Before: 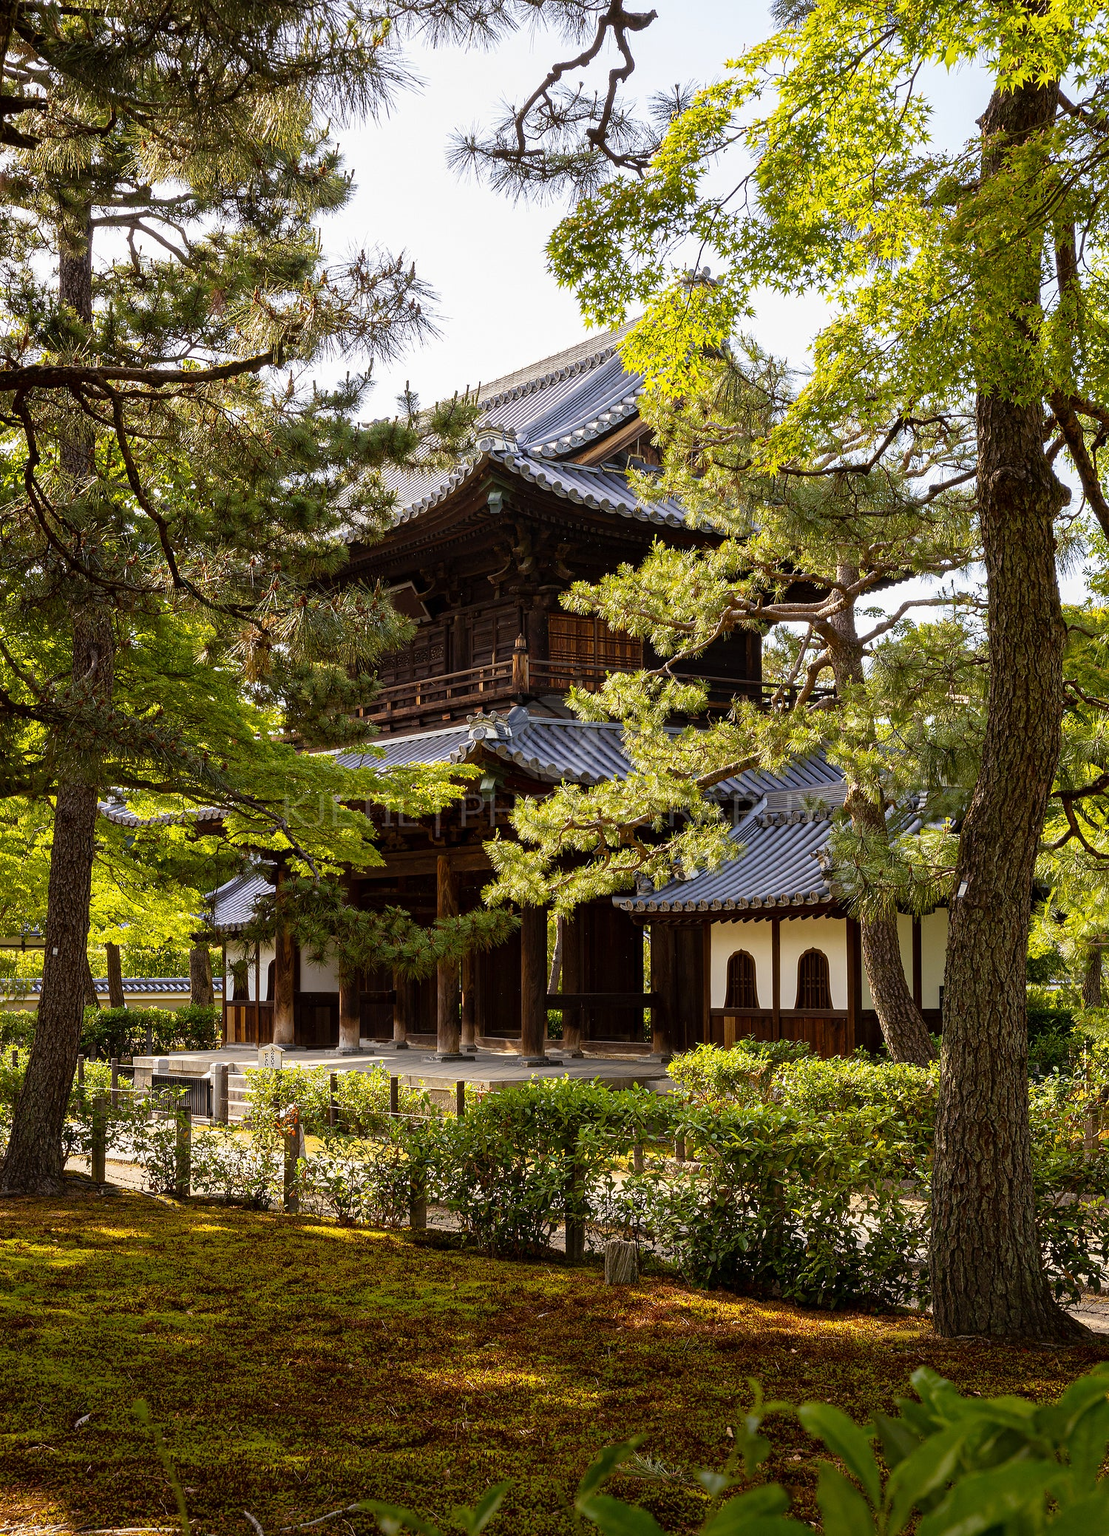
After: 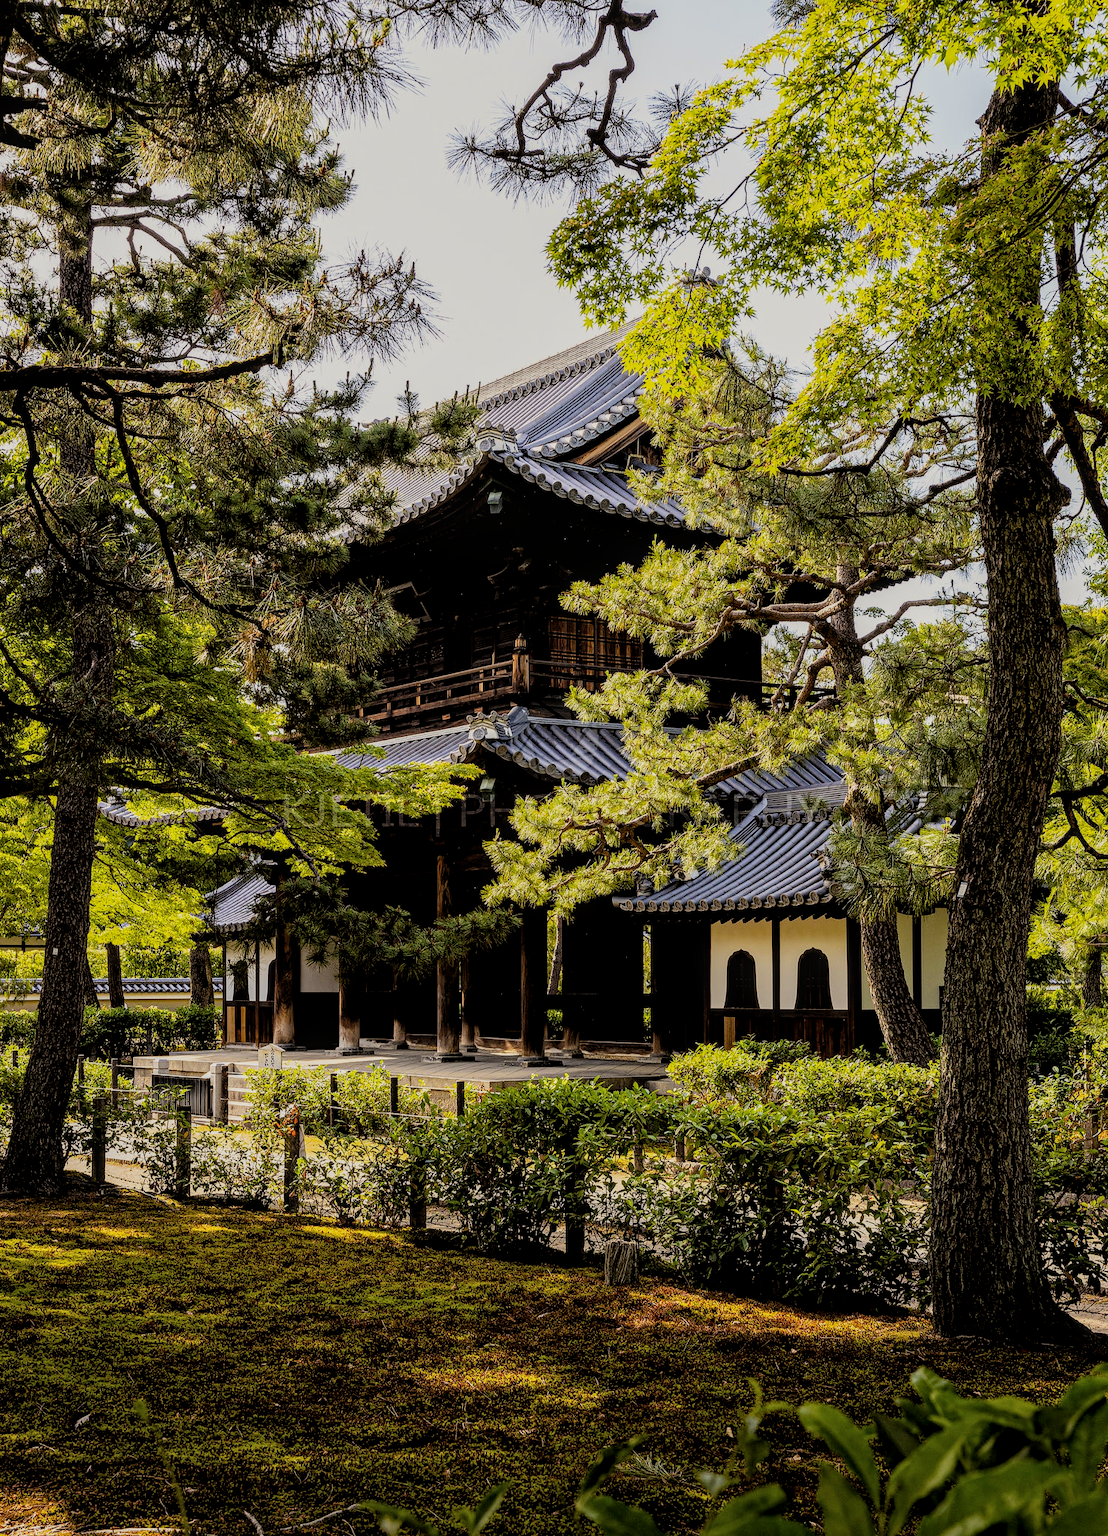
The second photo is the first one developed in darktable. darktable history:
filmic rgb: black relative exposure -4.11 EV, white relative exposure 5.12 EV, threshold 5.99 EV, hardness 2.12, contrast 1.174, color science v6 (2022), enable highlight reconstruction true
color correction: highlights b* 2.97
local contrast: detail 130%
haze removal: compatibility mode true, adaptive false
